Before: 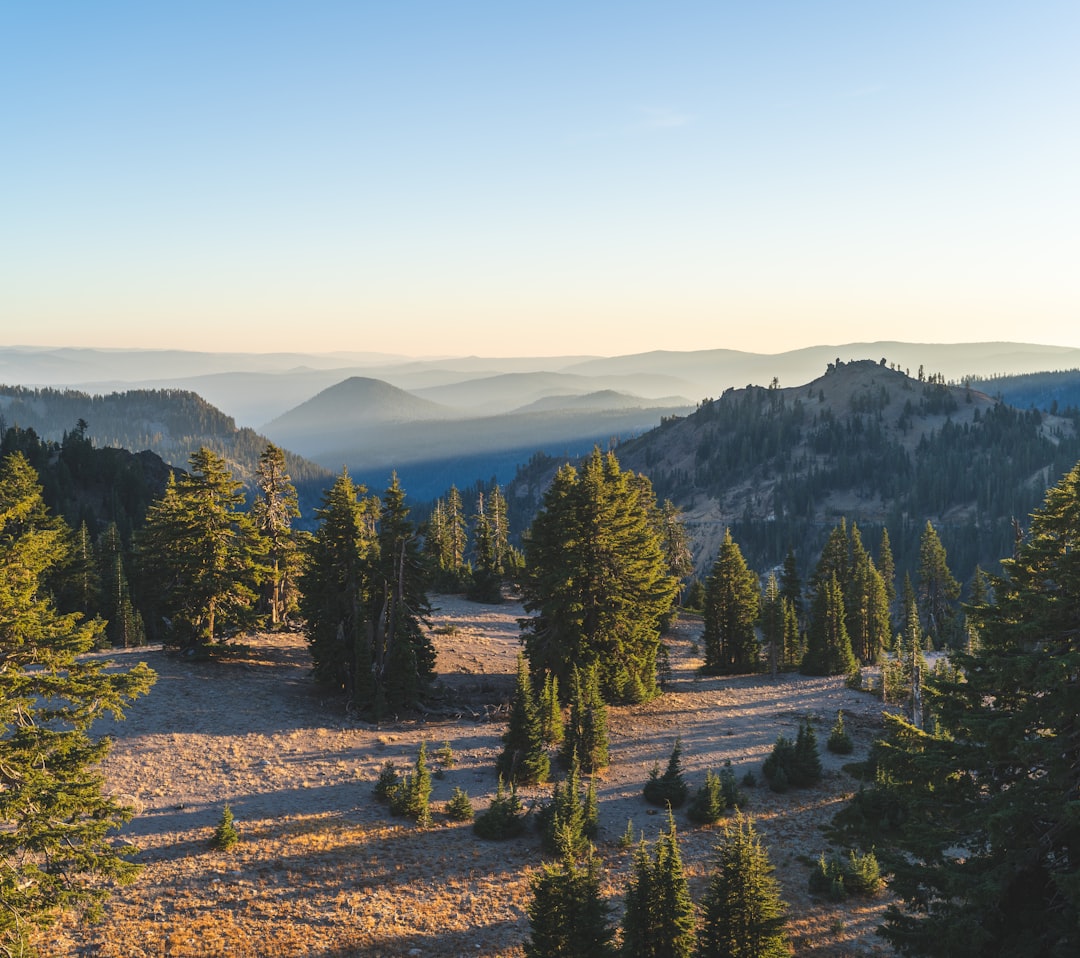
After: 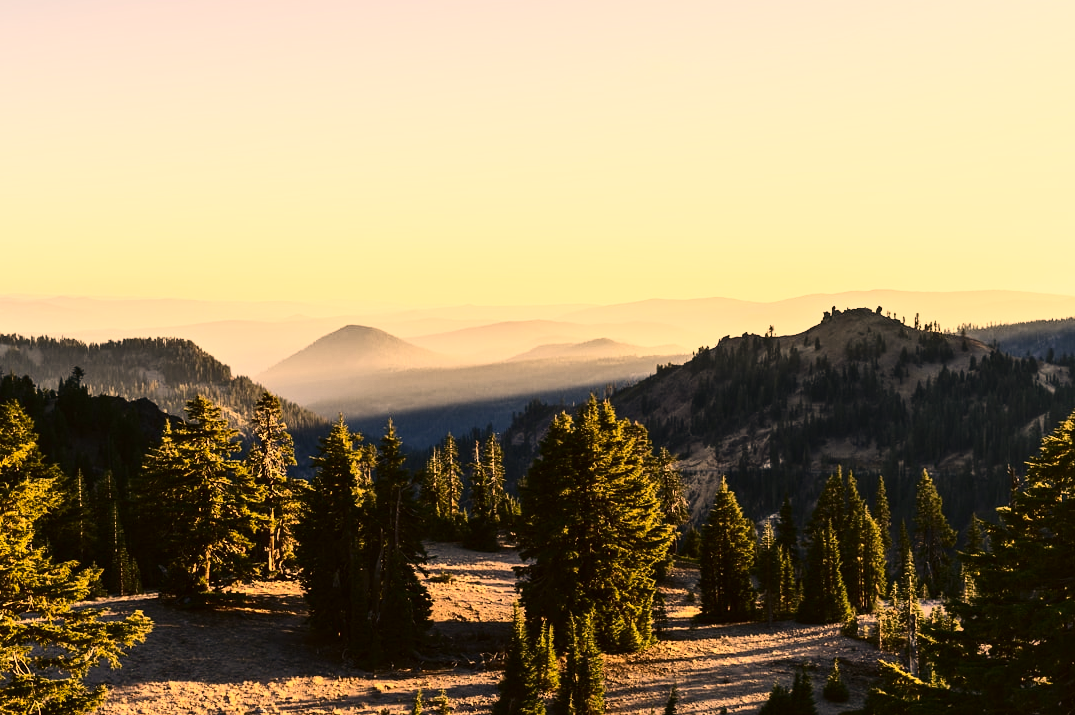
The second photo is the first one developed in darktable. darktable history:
crop: left 0.387%, top 5.469%, bottom 19.809%
contrast brightness saturation: contrast 0.5, saturation -0.1
color correction: highlights a* 17.94, highlights b* 35.39, shadows a* 1.48, shadows b* 6.42, saturation 1.01
local contrast: mode bilateral grid, contrast 20, coarseness 50, detail 120%, midtone range 0.2
